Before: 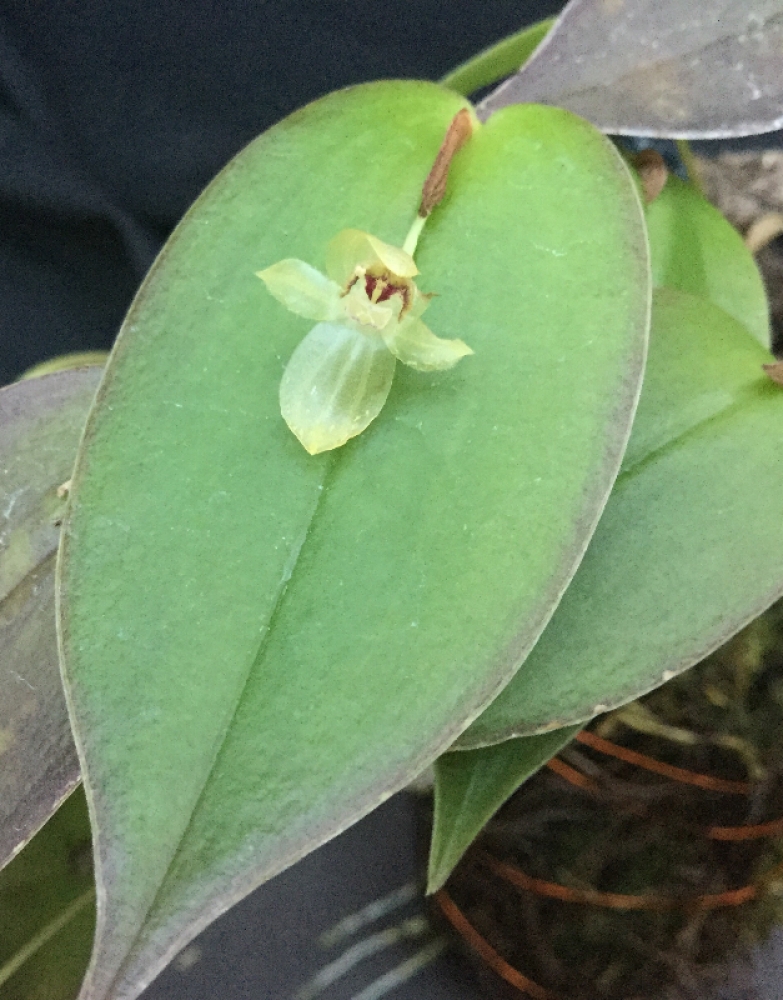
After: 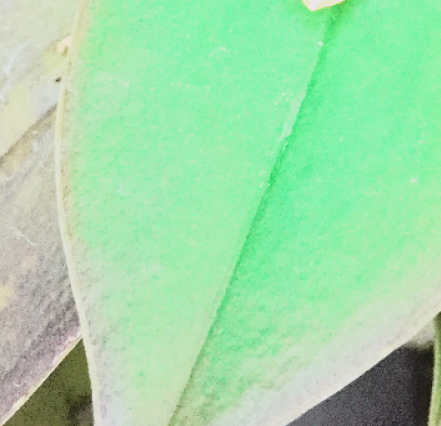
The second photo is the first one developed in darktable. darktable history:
exposure: exposure 1.223 EV, compensate highlight preservation false
white balance: emerald 1
tone curve: curves: ch0 [(0, 0.032) (0.094, 0.08) (0.265, 0.208) (0.41, 0.417) (0.498, 0.496) (0.638, 0.673) (0.819, 0.841) (0.96, 0.899)]; ch1 [(0, 0) (0.161, 0.092) (0.37, 0.302) (0.417, 0.434) (0.495, 0.504) (0.576, 0.589) (0.725, 0.765) (1, 1)]; ch2 [(0, 0) (0.352, 0.403) (0.45, 0.469) (0.521, 0.515) (0.59, 0.579) (1, 1)], color space Lab, independent channels, preserve colors none
crop: top 44.483%, right 43.593%, bottom 12.892%
filmic rgb: black relative exposure -14.19 EV, white relative exposure 3.39 EV, hardness 7.89, preserve chrominance max RGB
